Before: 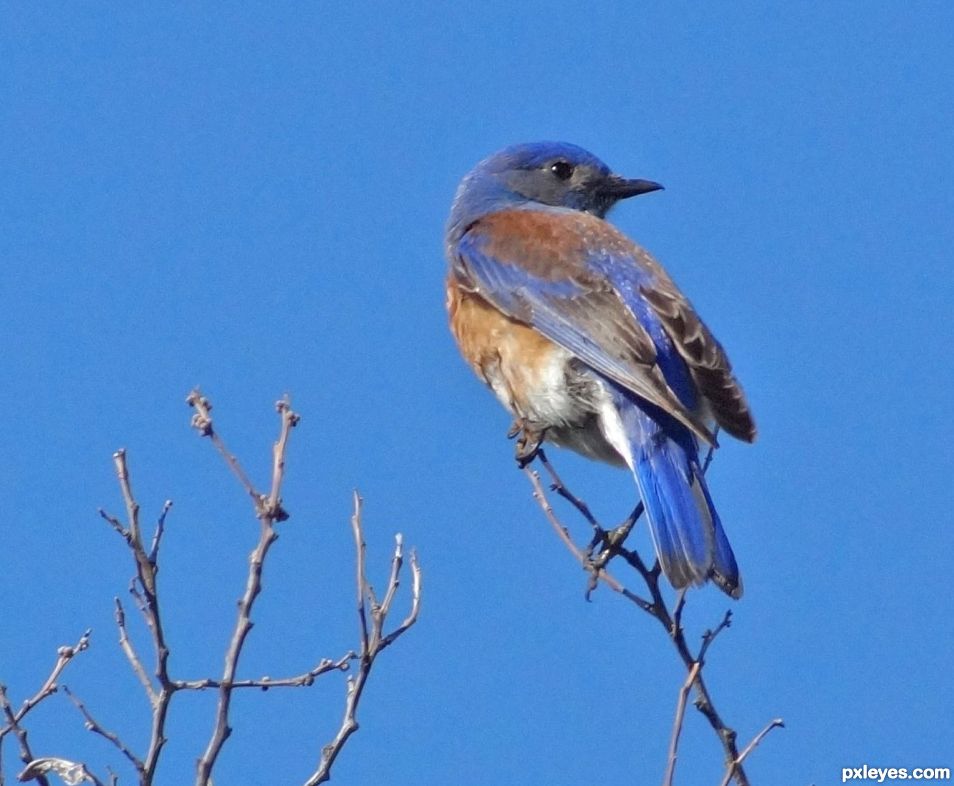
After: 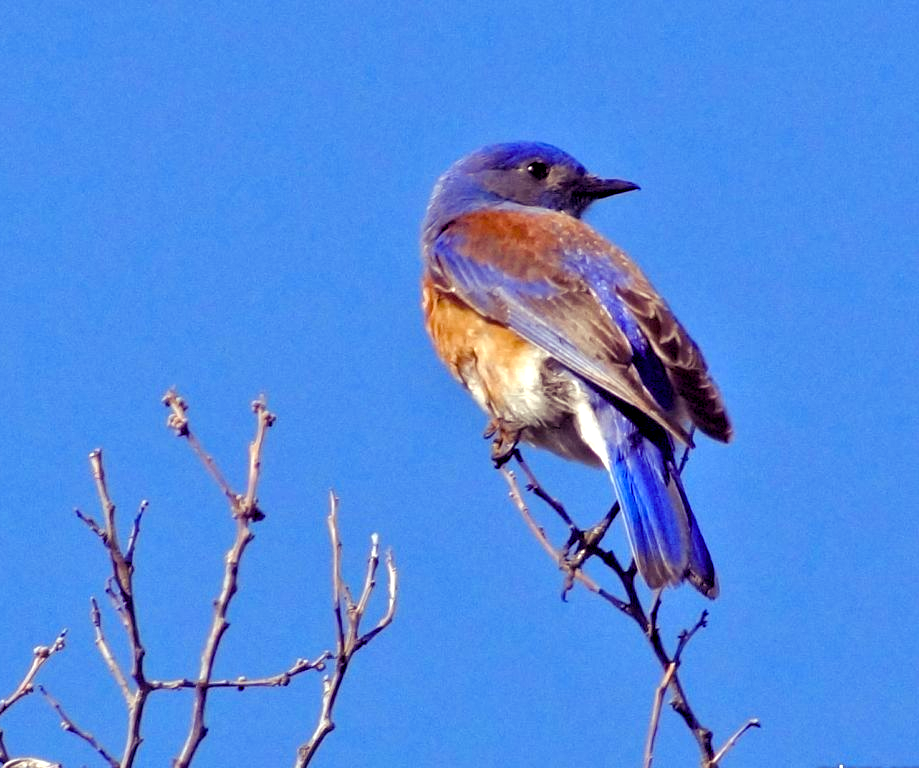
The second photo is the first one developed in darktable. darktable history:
crop and rotate: left 2.536%, right 1.107%, bottom 2.246%
color balance rgb: shadows lift › luminance -21.66%, shadows lift › chroma 8.98%, shadows lift › hue 283.37°, power › chroma 1.55%, power › hue 25.59°, highlights gain › luminance 6.08%, highlights gain › chroma 2.55%, highlights gain › hue 90°, global offset › luminance -0.87%, perceptual saturation grading › global saturation 27.49%, perceptual saturation grading › highlights -28.39%, perceptual saturation grading › mid-tones 15.22%, perceptual saturation grading › shadows 33.98%, perceptual brilliance grading › highlights 10%, perceptual brilliance grading › mid-tones 5%
